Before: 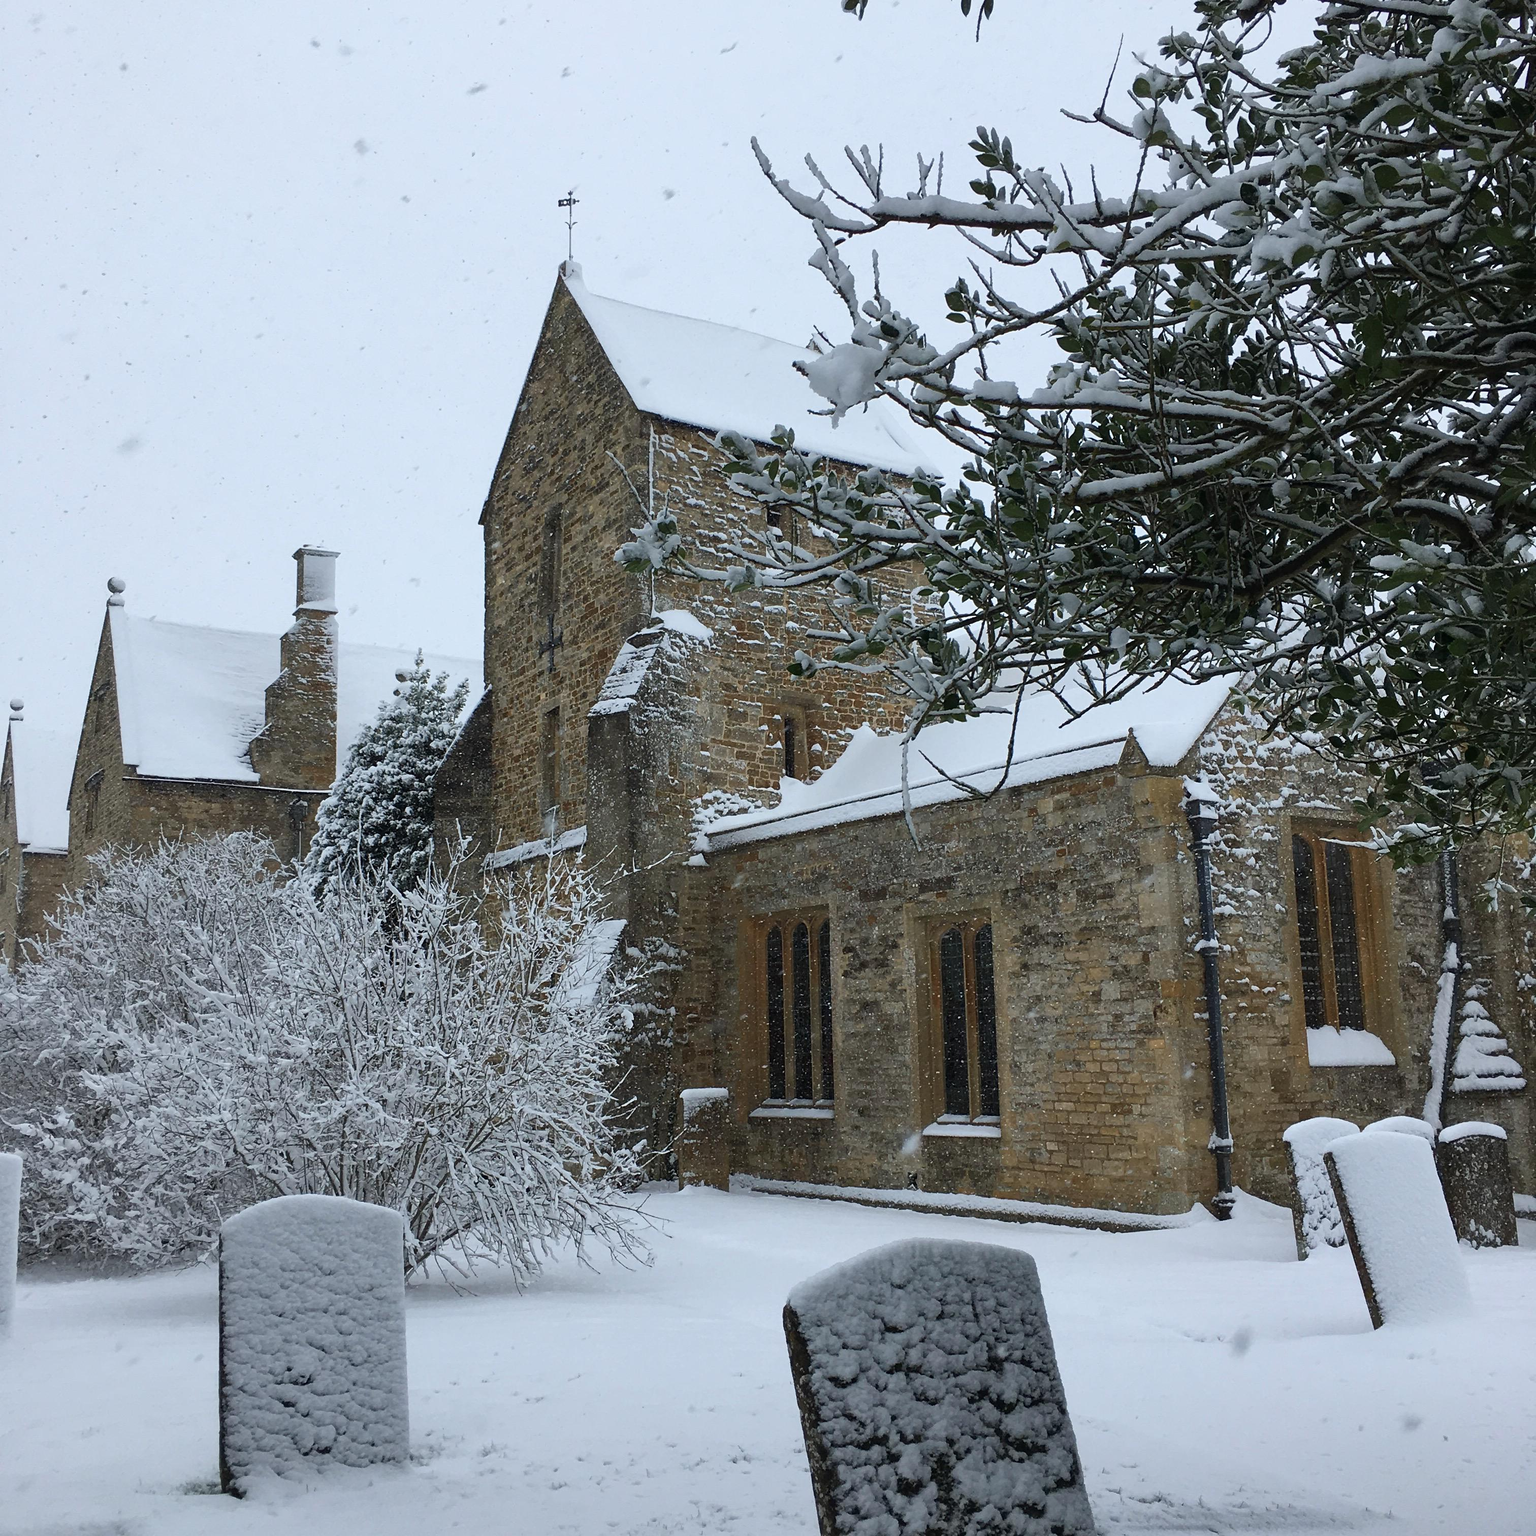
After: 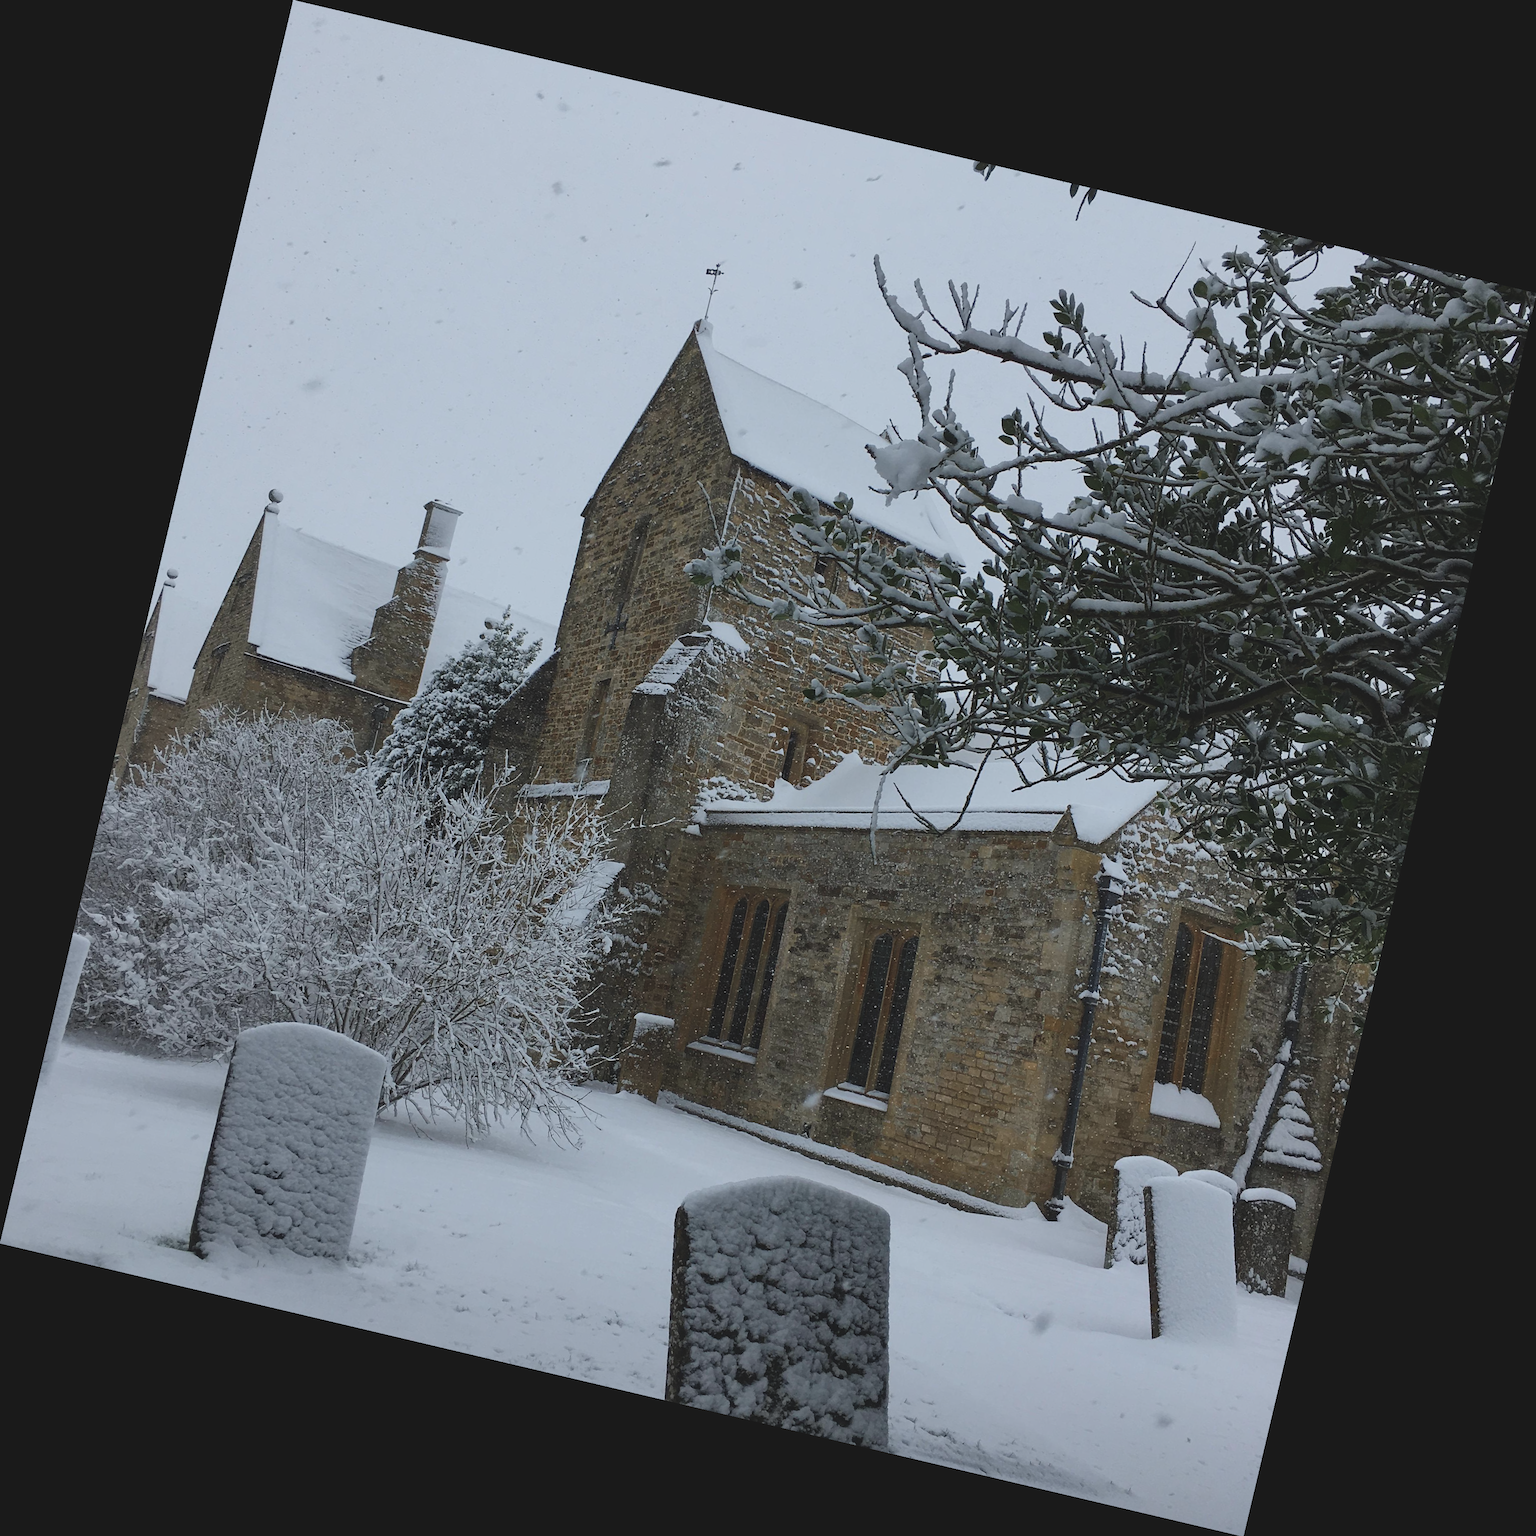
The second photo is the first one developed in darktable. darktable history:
rotate and perspective: rotation 13.27°, automatic cropping off
exposure: black level correction -0.015, exposure -0.5 EV, compensate highlight preservation false
